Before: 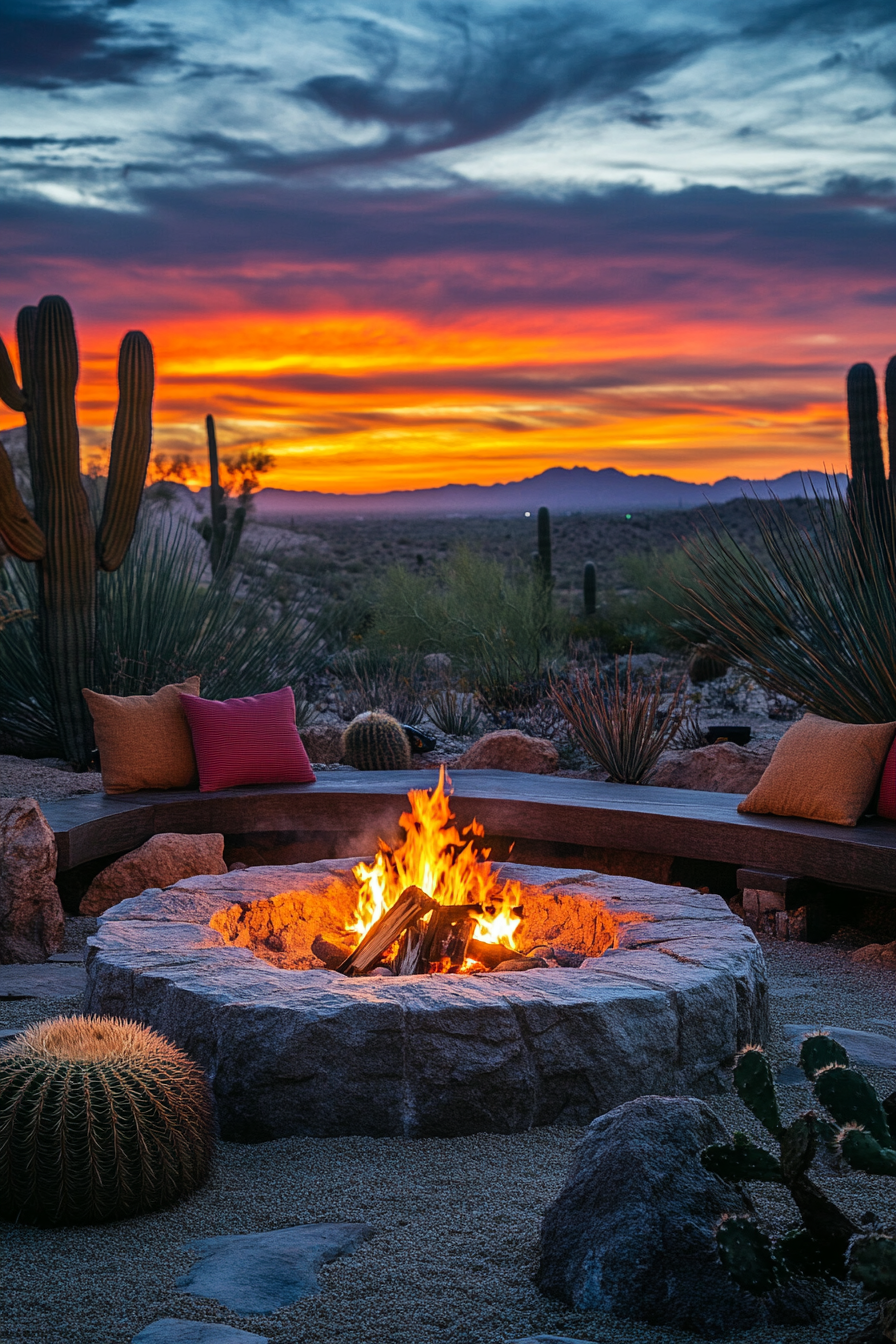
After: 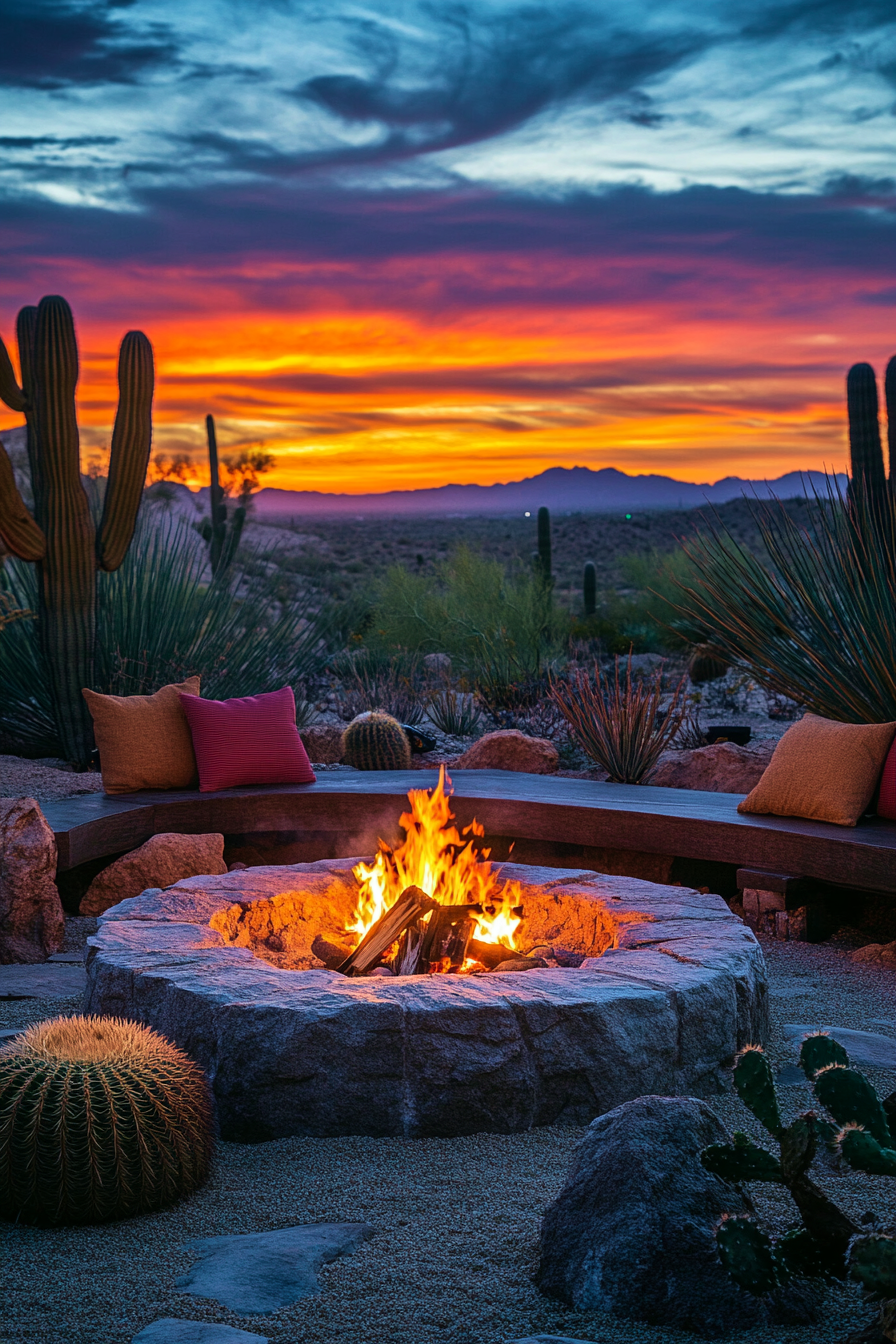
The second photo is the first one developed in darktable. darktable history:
velvia: strength 50.17%
